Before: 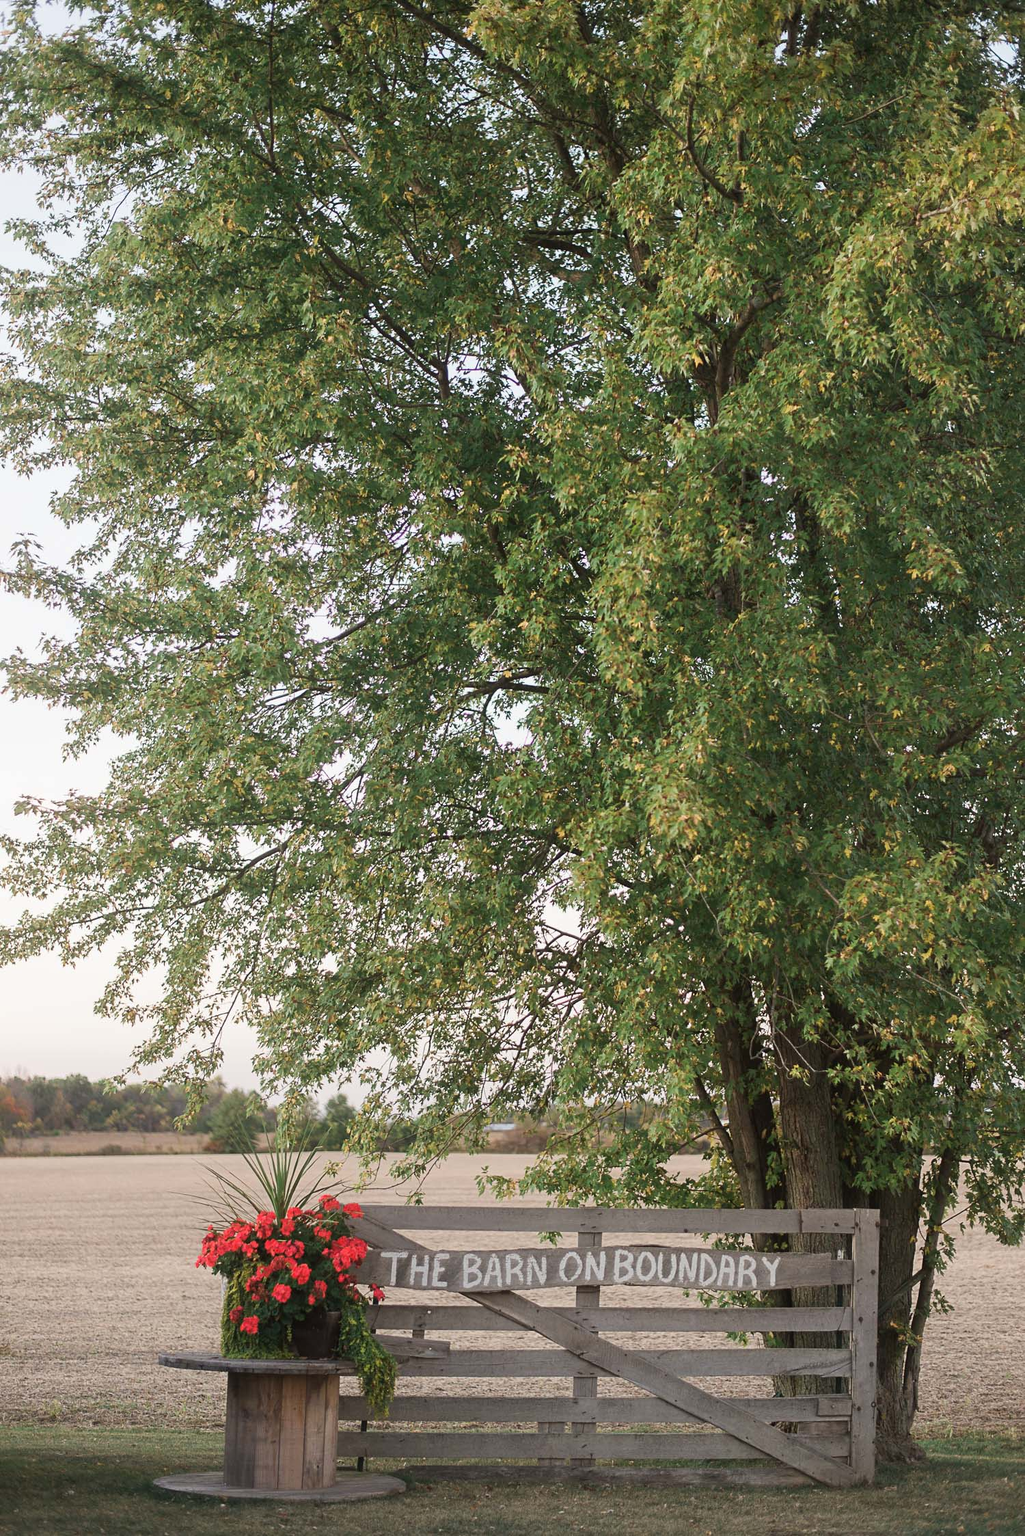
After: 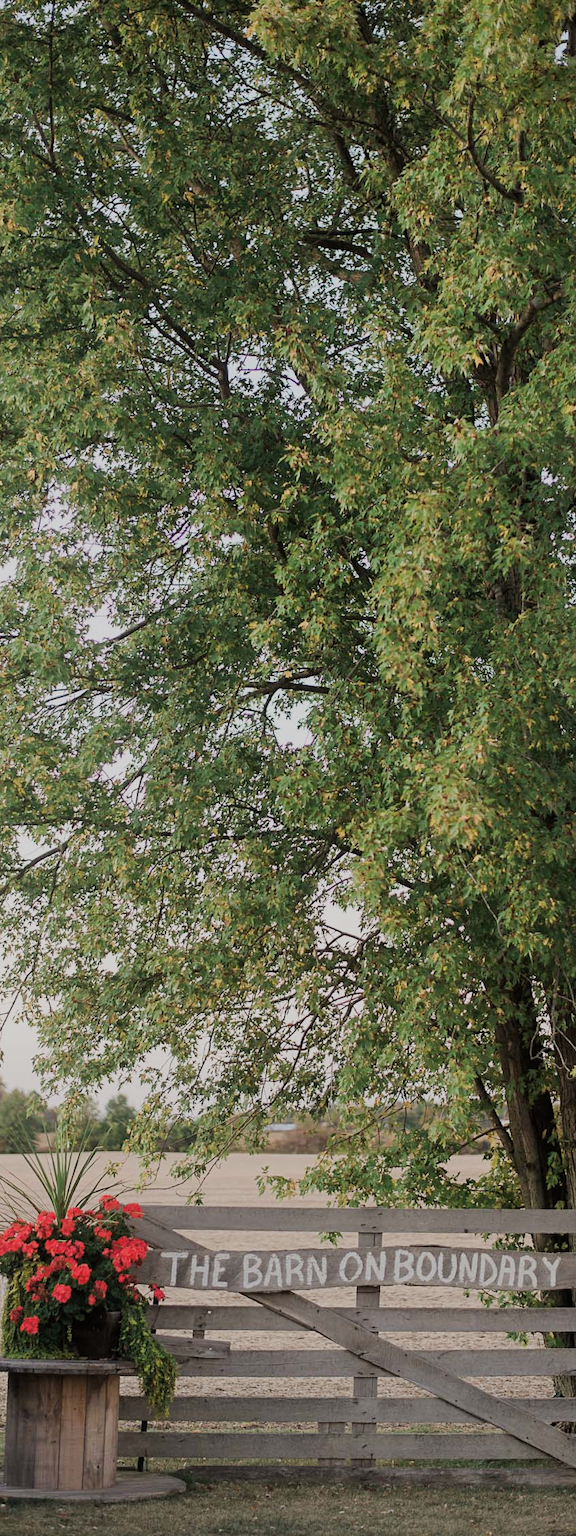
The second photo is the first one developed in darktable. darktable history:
crop: left 21.496%, right 22.254%
filmic rgb: black relative exposure -7.65 EV, white relative exposure 4.56 EV, hardness 3.61
